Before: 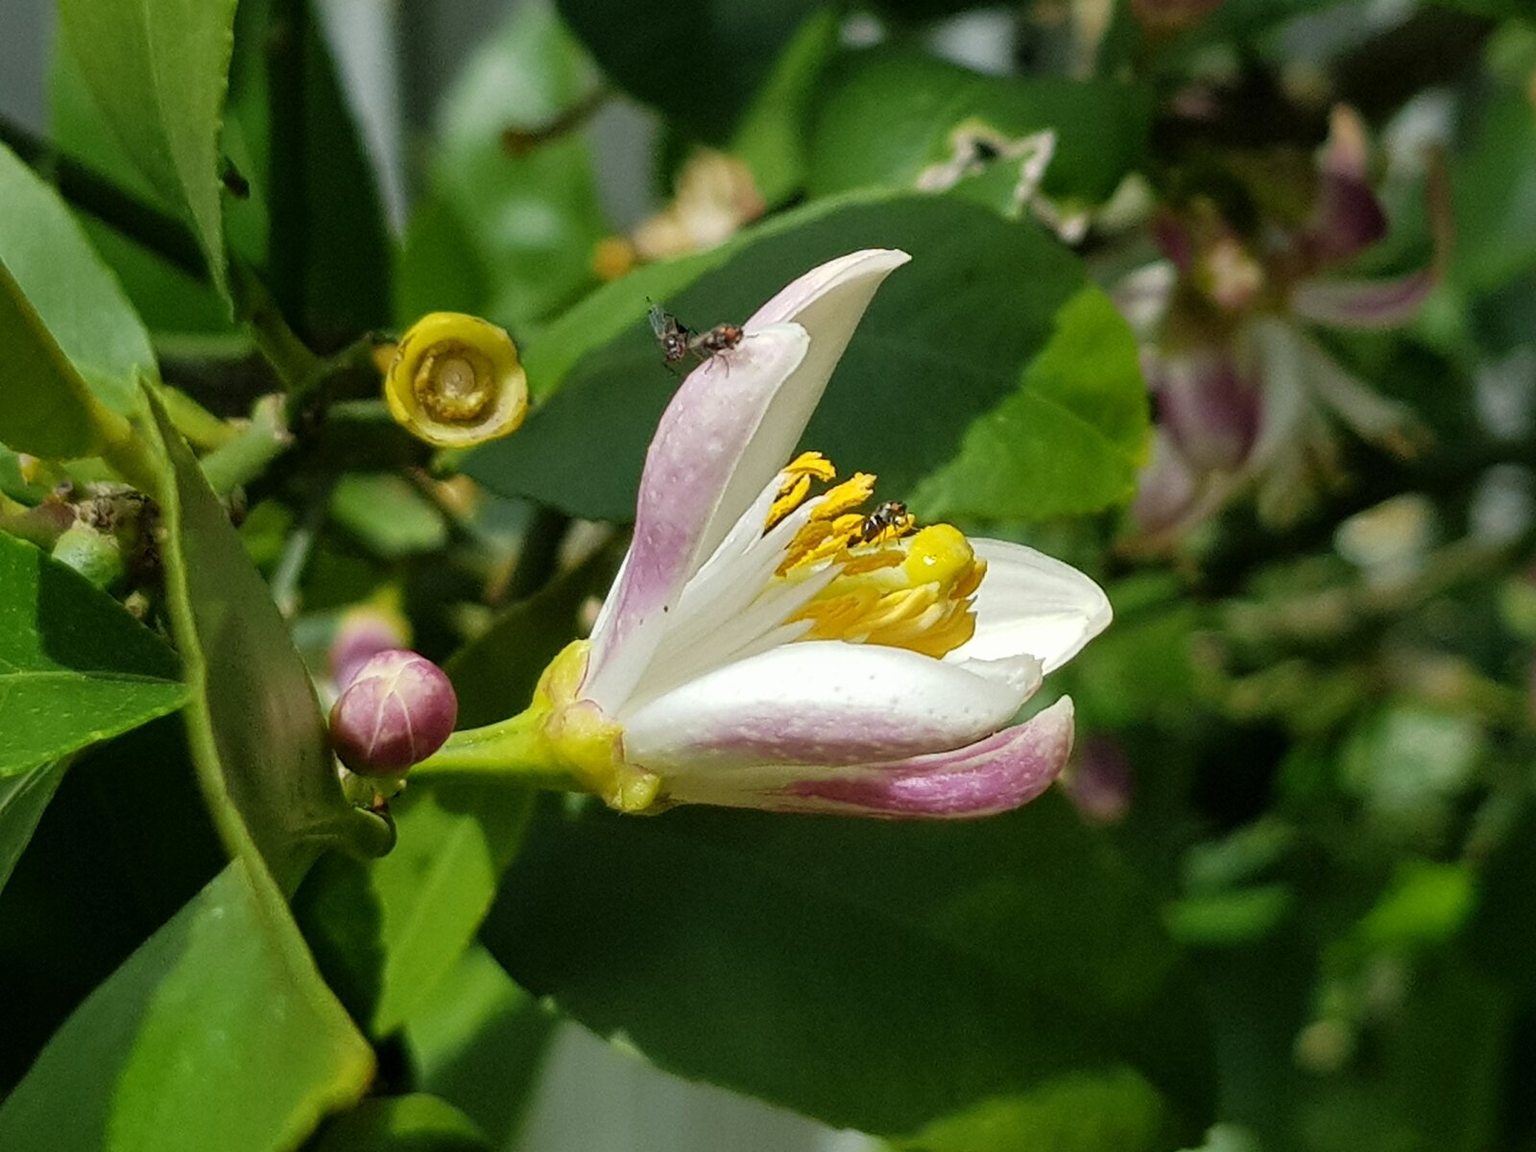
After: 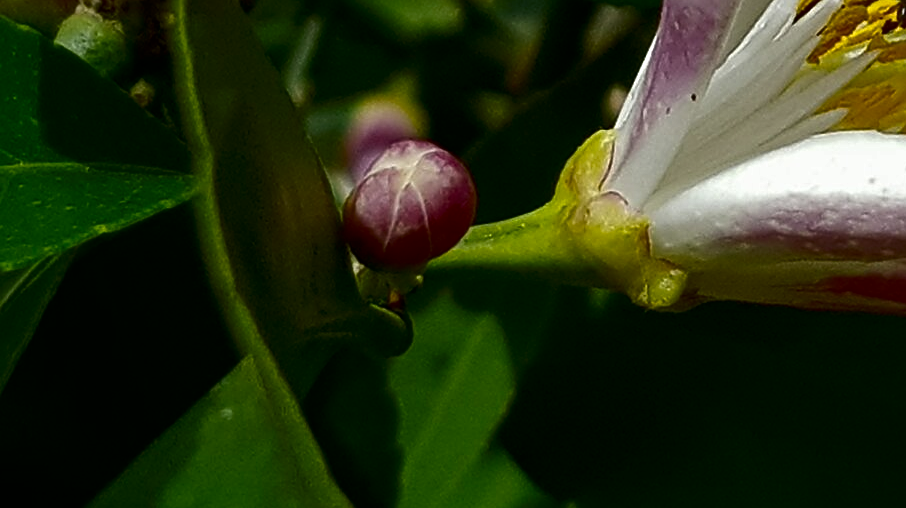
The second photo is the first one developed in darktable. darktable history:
sharpen: radius 2.512, amount 0.34
crop: top 44.771%, right 43.346%, bottom 12.842%
contrast brightness saturation: brightness -0.539
